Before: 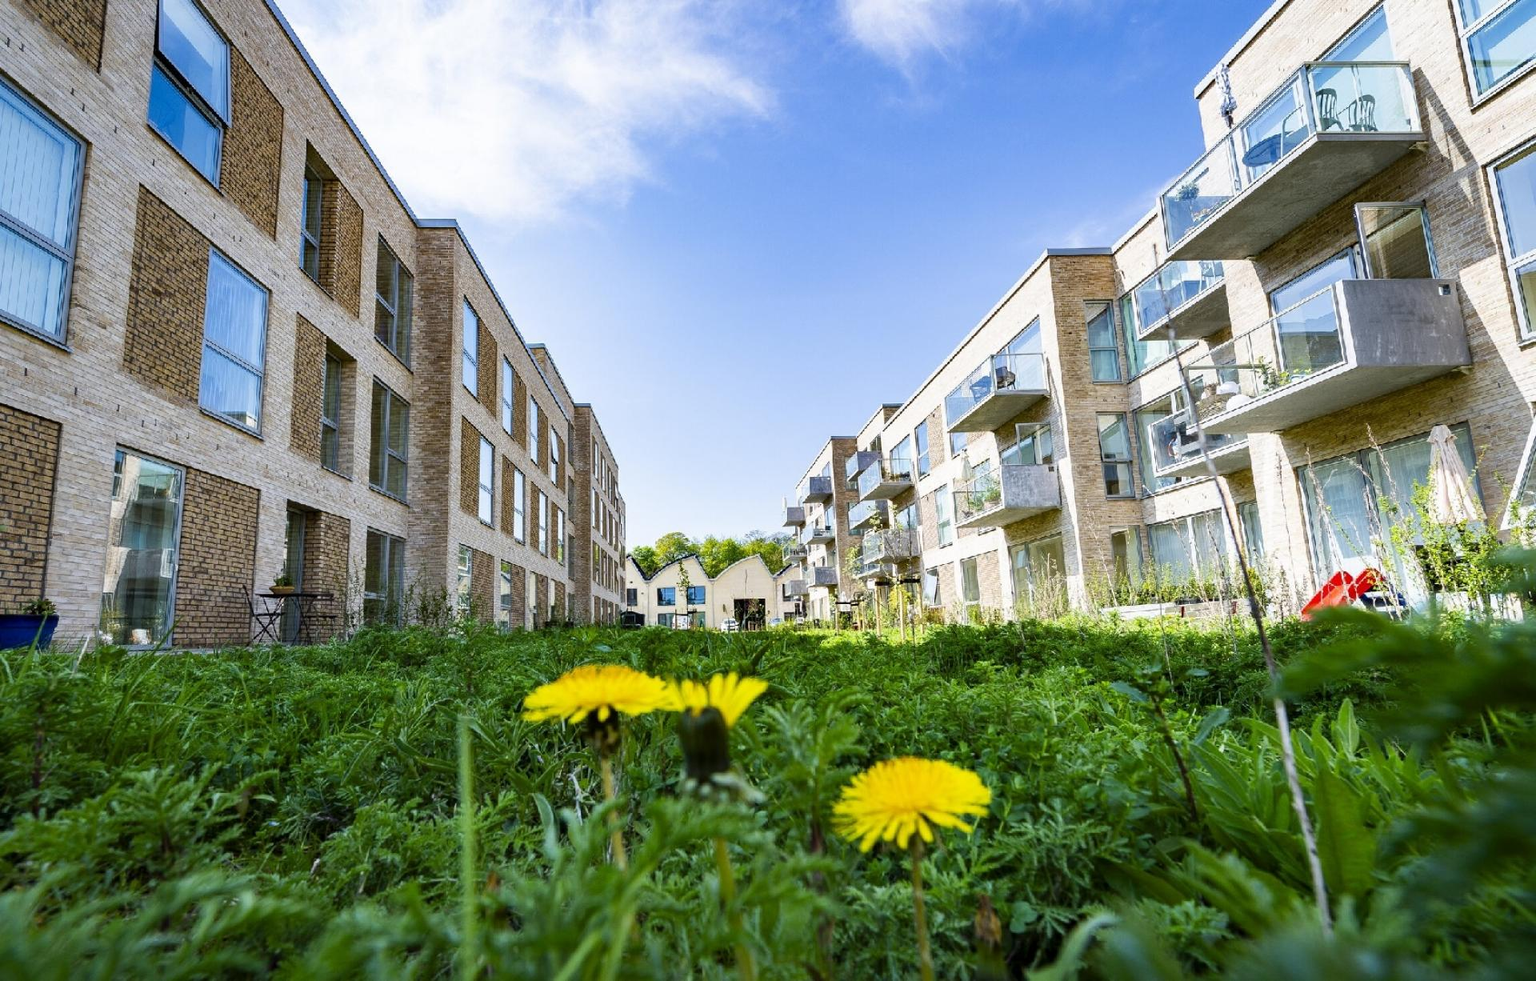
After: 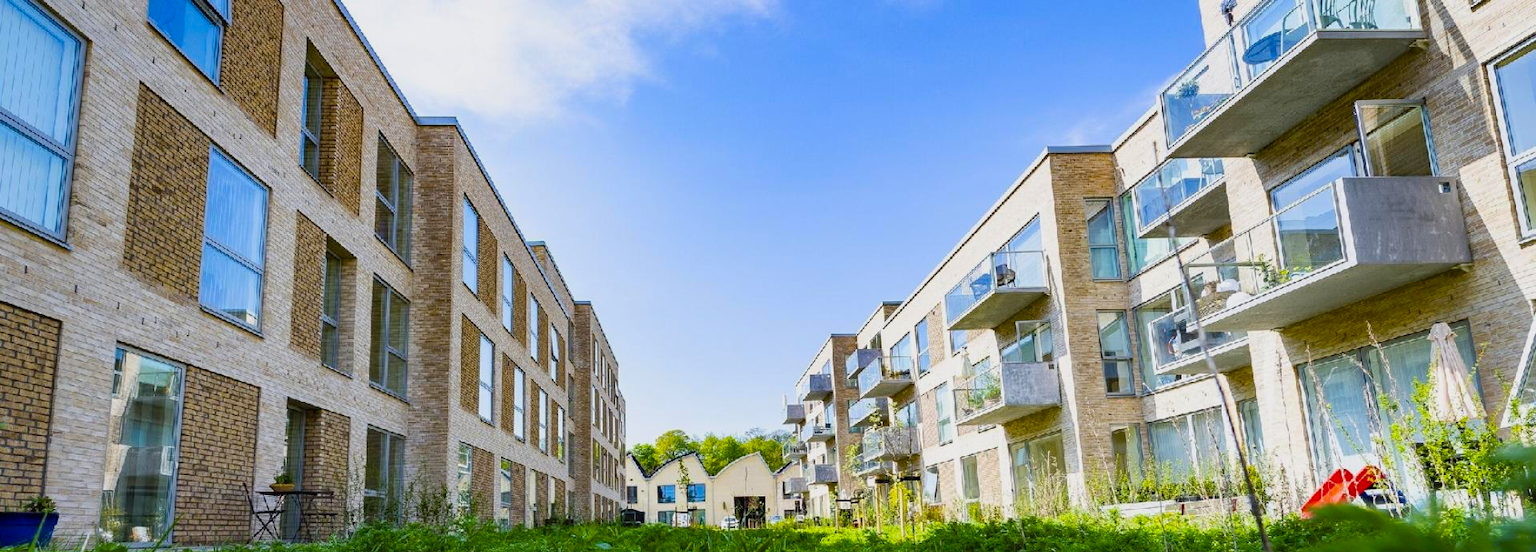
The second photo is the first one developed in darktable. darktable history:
crop and rotate: top 10.47%, bottom 33.089%
color balance rgb: shadows lift › hue 86.62°, linear chroma grading › shadows -8.098%, linear chroma grading › global chroma 9.698%, perceptual saturation grading › global saturation 25.4%, contrast -9.696%
